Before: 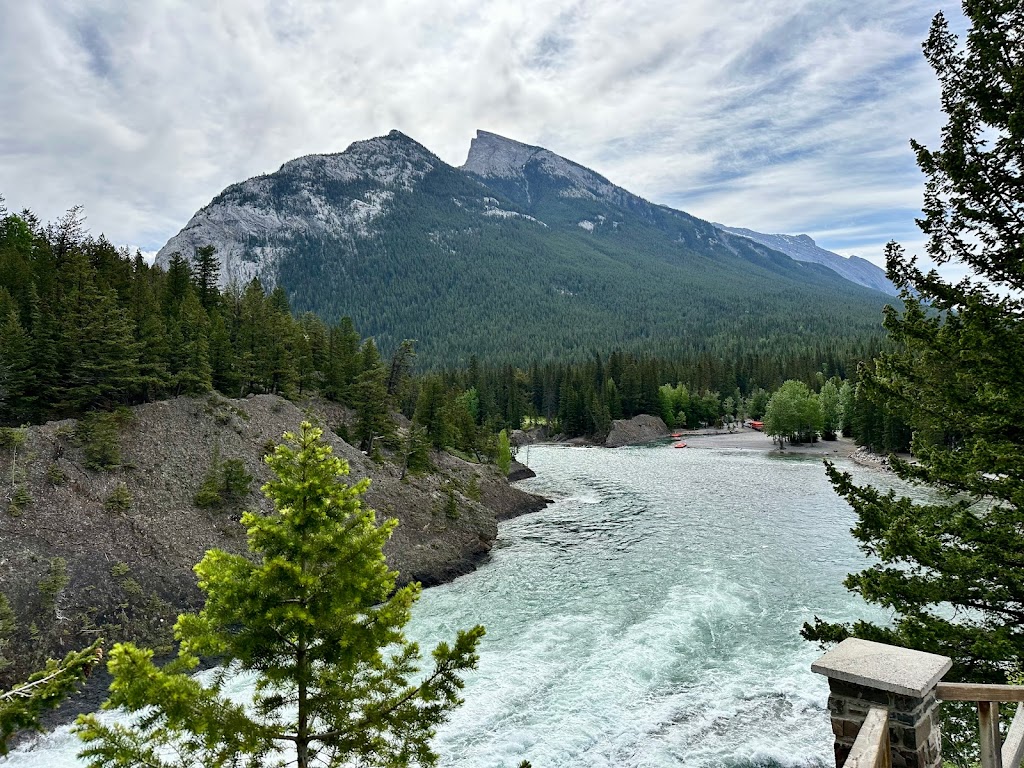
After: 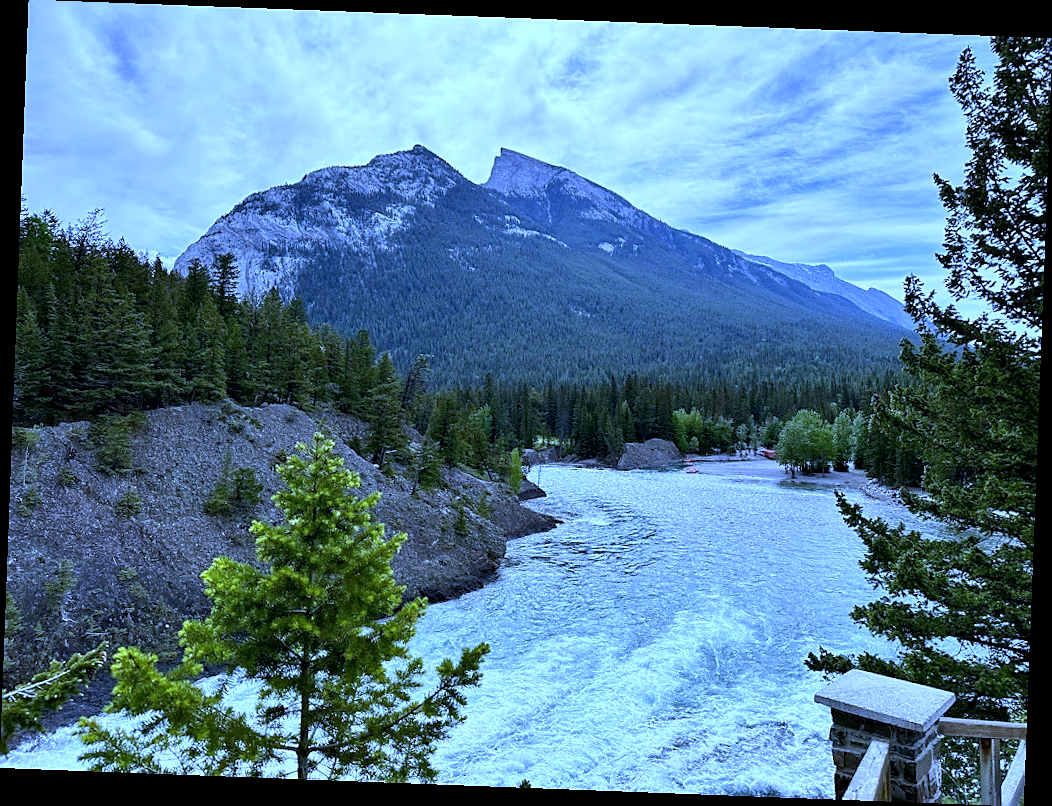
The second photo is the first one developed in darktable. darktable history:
local contrast: highlights 100%, shadows 100%, detail 120%, midtone range 0.2
rotate and perspective: rotation 2.17°, automatic cropping off
sharpen: radius 1.559, amount 0.373, threshold 1.271
white balance: red 0.766, blue 1.537
